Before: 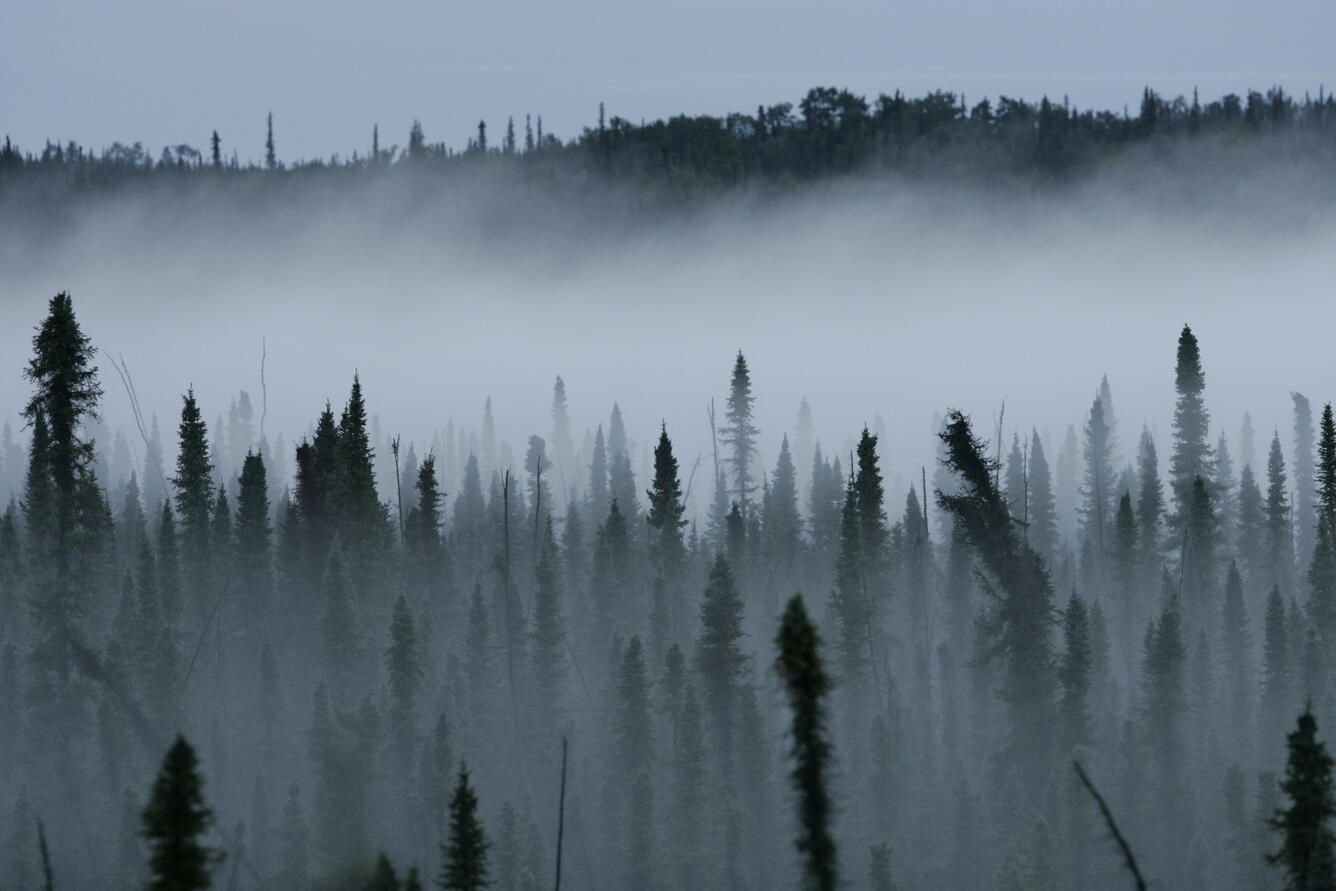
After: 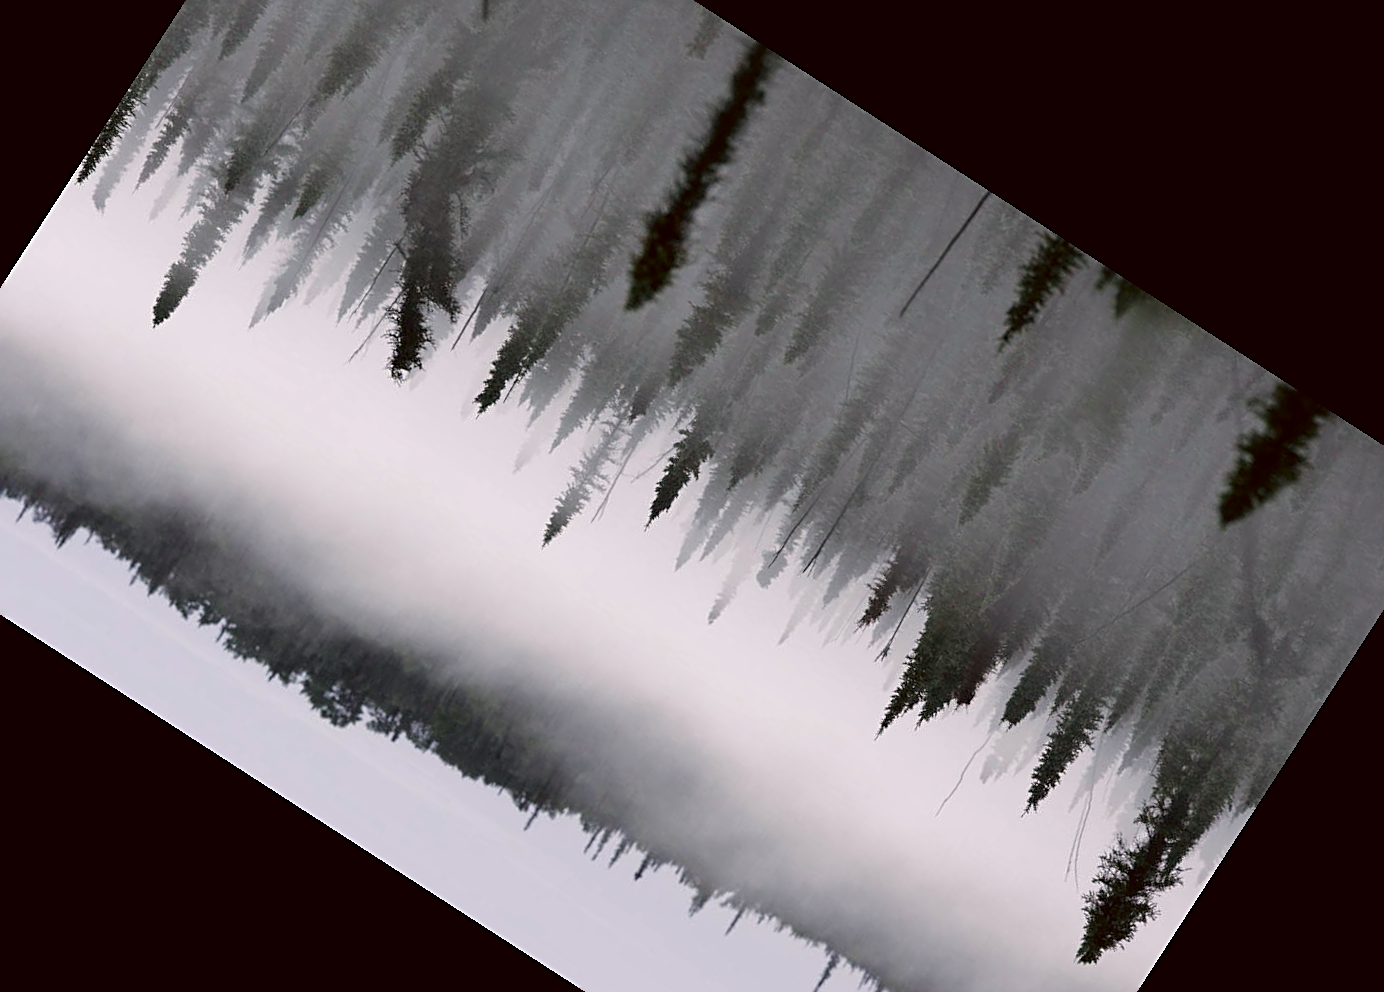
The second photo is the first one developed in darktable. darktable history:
color correction: highlights a* 10.22, highlights b* 9.76, shadows a* 7.84, shadows b* 8.13, saturation 0.823
tone equalizer: mask exposure compensation -0.487 EV
exposure: black level correction 0, exposure 0.6 EV, compensate highlight preservation false
sharpen: on, module defaults
crop and rotate: angle 147.17°, left 9.209%, top 15.638%, right 4.573%, bottom 16.957%
